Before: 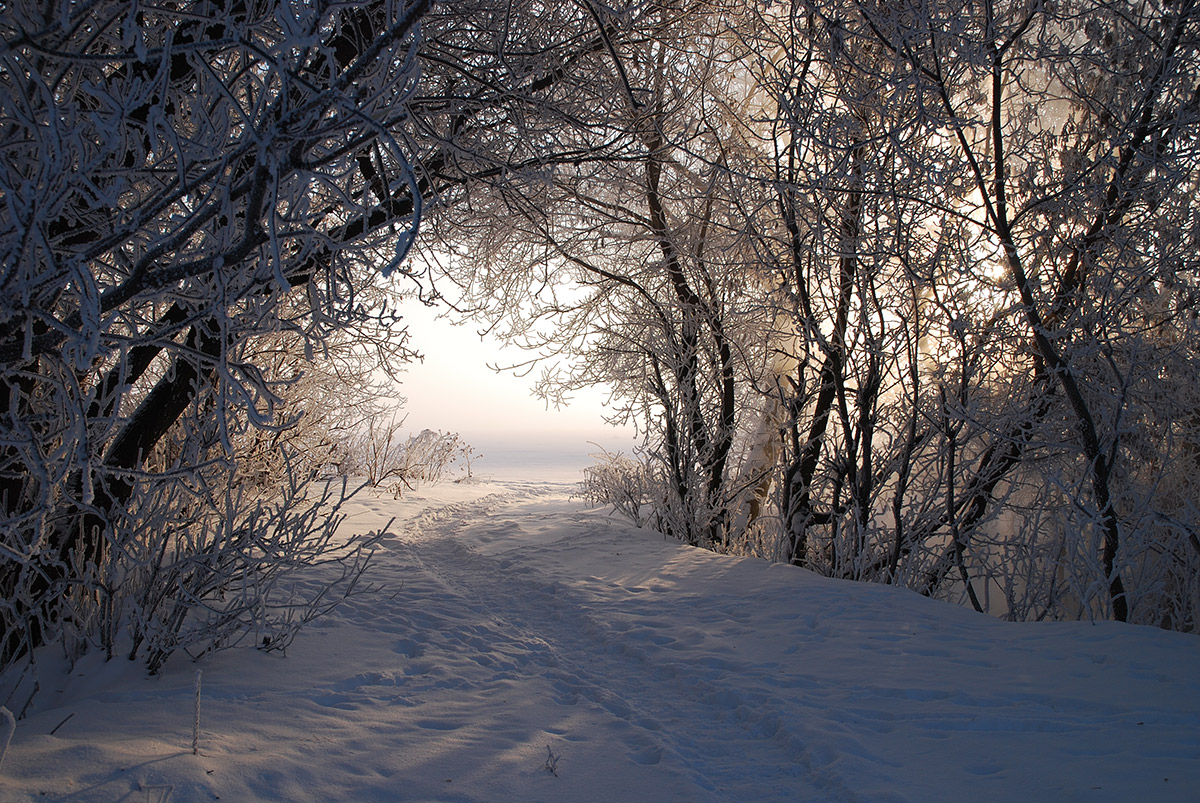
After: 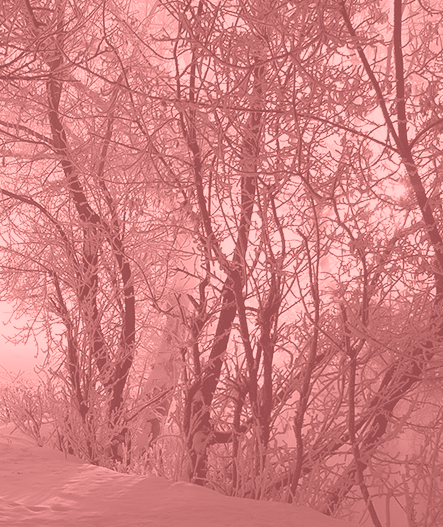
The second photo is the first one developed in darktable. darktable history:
crop and rotate: left 49.936%, top 10.094%, right 13.136%, bottom 24.256%
colorize: saturation 51%, source mix 50.67%, lightness 50.67%
tone equalizer: on, module defaults
